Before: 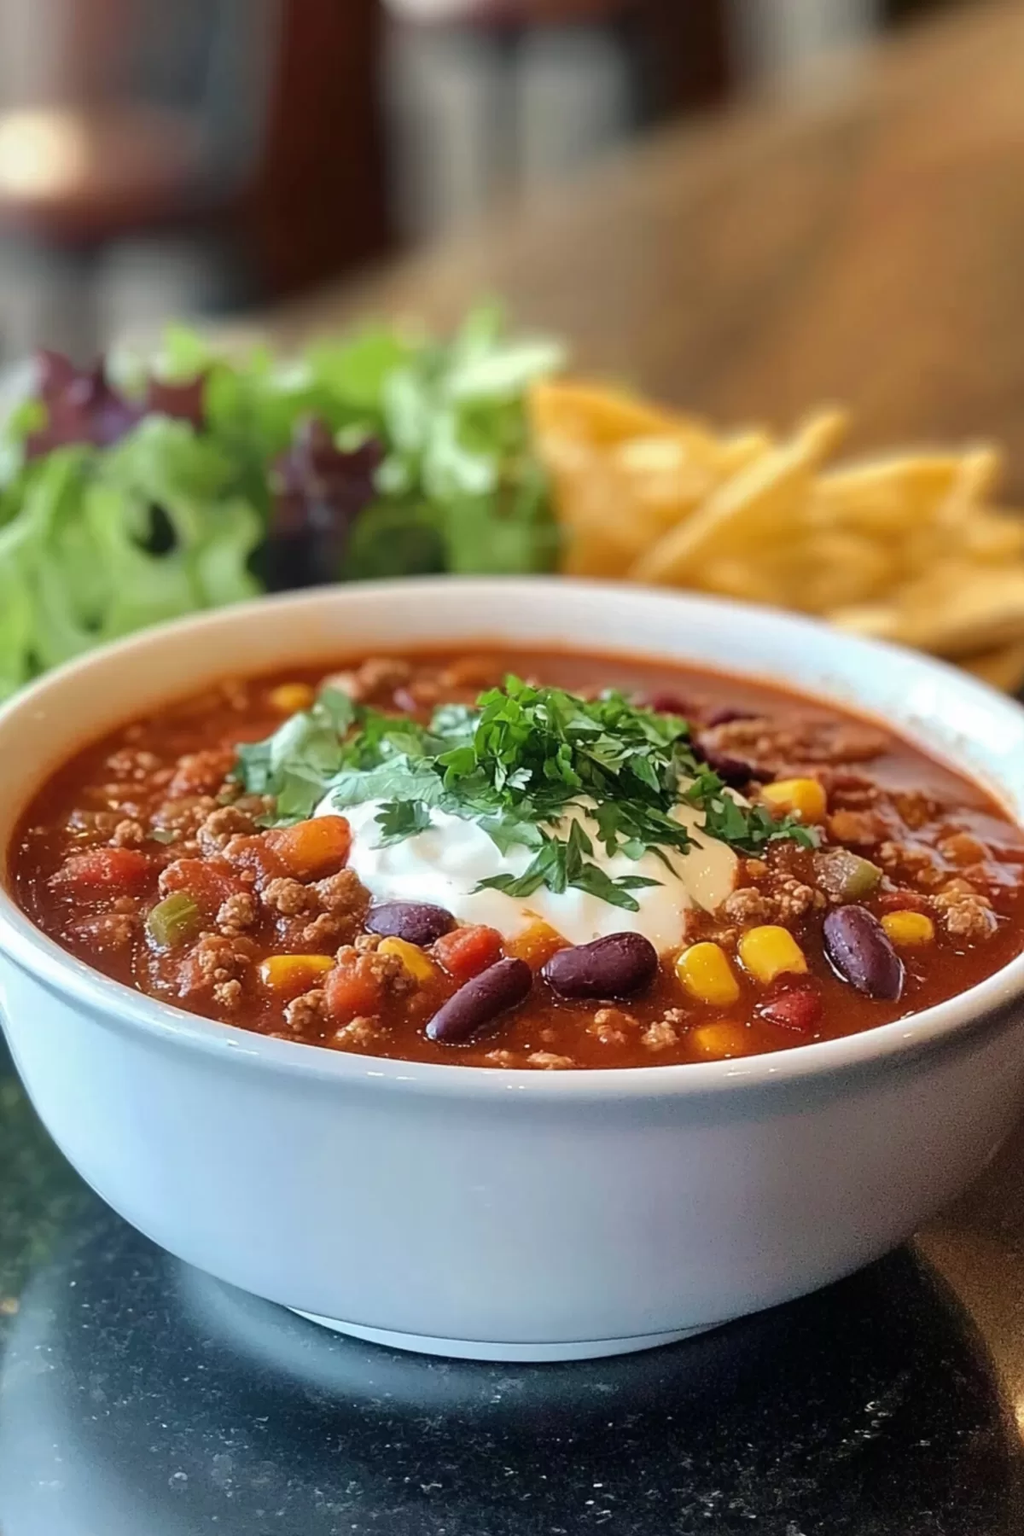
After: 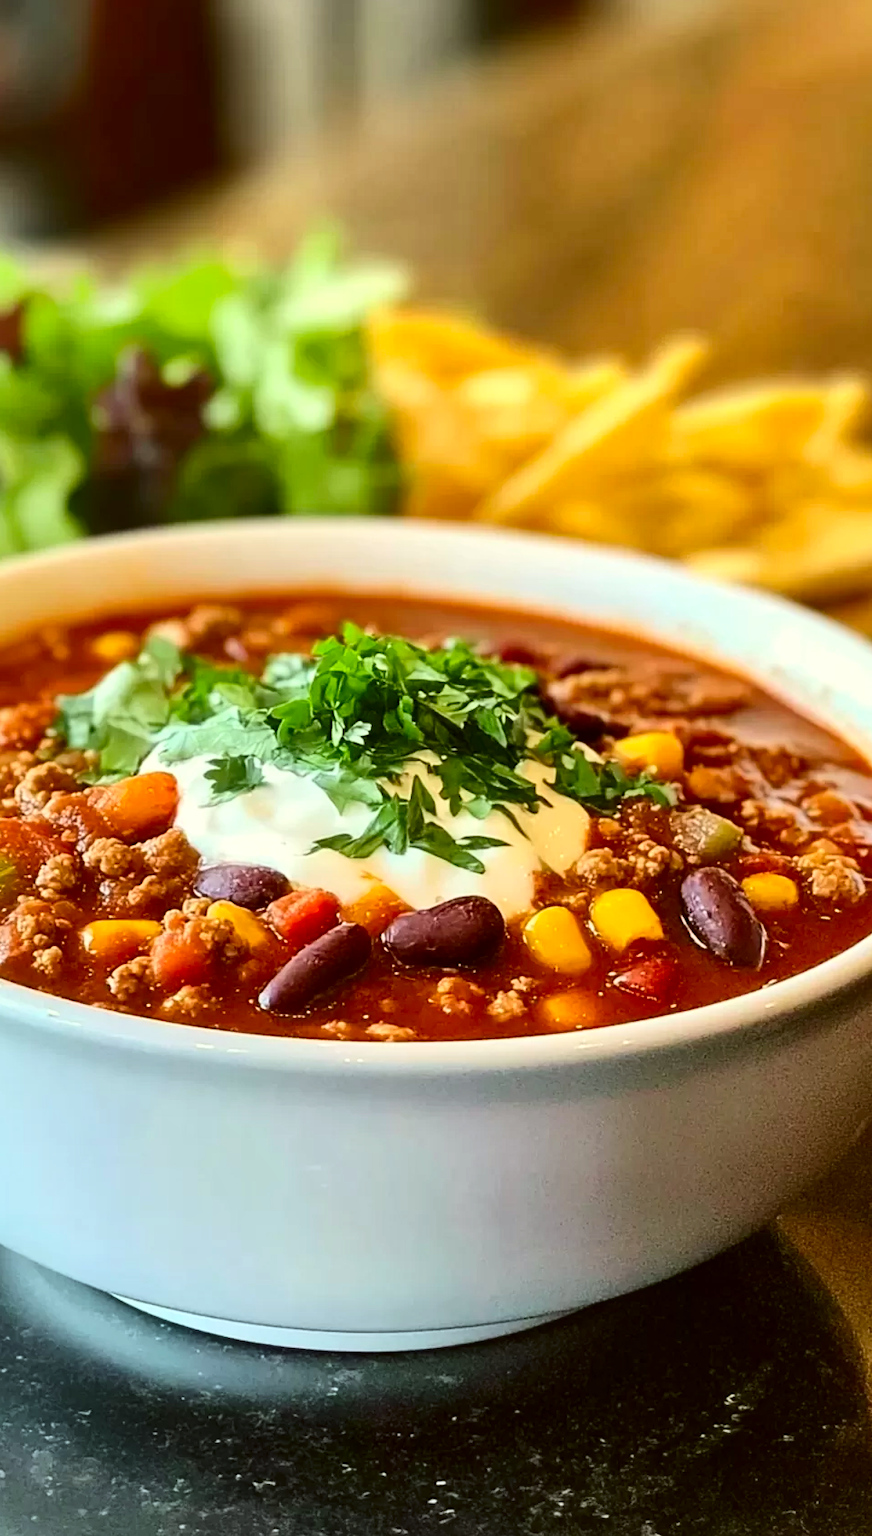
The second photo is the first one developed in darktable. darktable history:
crop and rotate: left 17.904%, top 5.788%, right 1.83%
color correction: highlights a* -1.67, highlights b* 10.05, shadows a* 0.817, shadows b* 18.6
local contrast: mode bilateral grid, contrast 21, coarseness 51, detail 121%, midtone range 0.2
contrast brightness saturation: contrast 0.232, brightness 0.1, saturation 0.285
shadows and highlights: shadows 20.62, highlights -20.5, soften with gaussian
